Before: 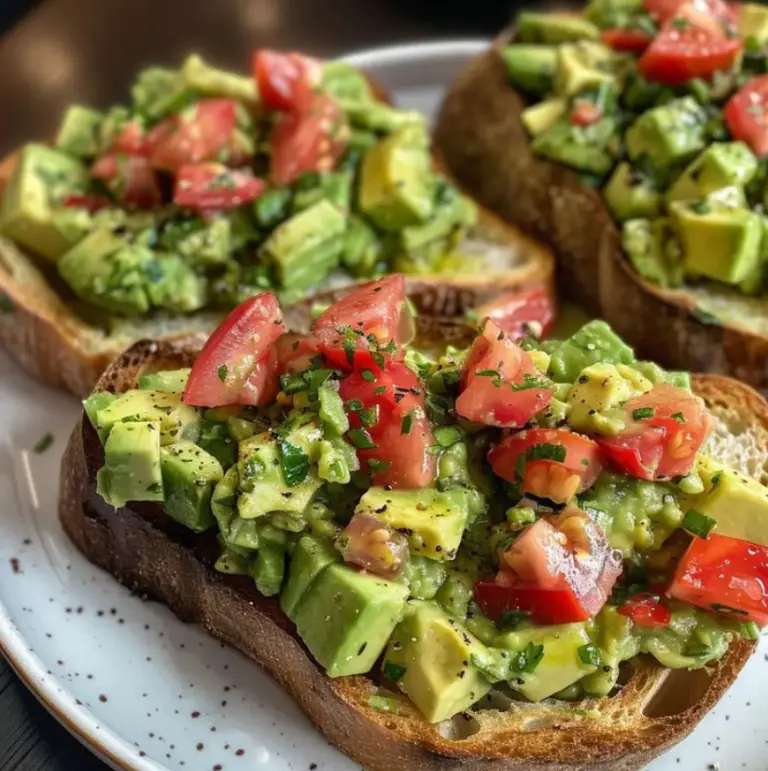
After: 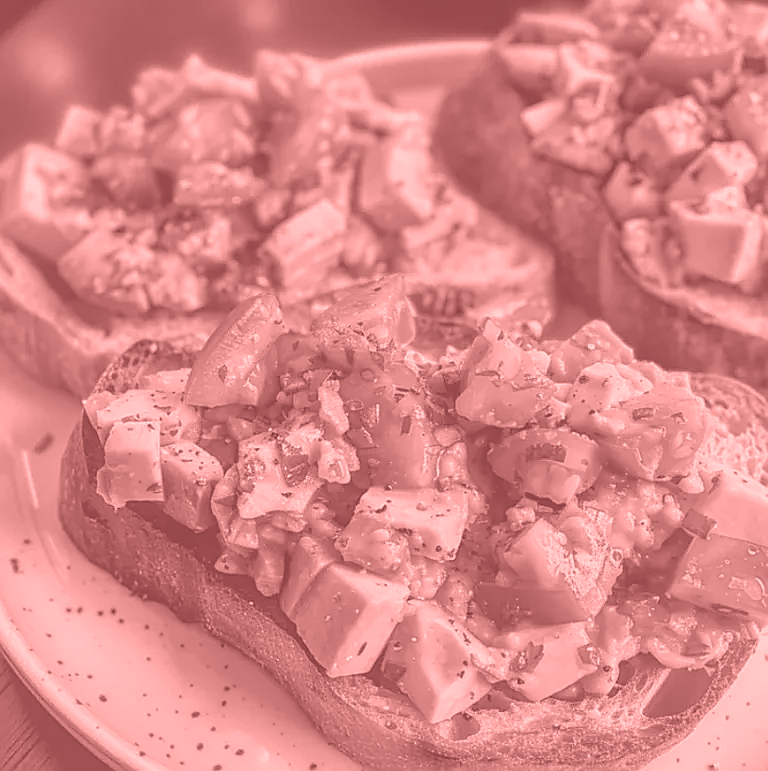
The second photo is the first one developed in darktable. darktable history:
local contrast: on, module defaults
colorize: saturation 51%, source mix 50.67%, lightness 50.67%
sharpen: radius 1.4, amount 1.25, threshold 0.7
